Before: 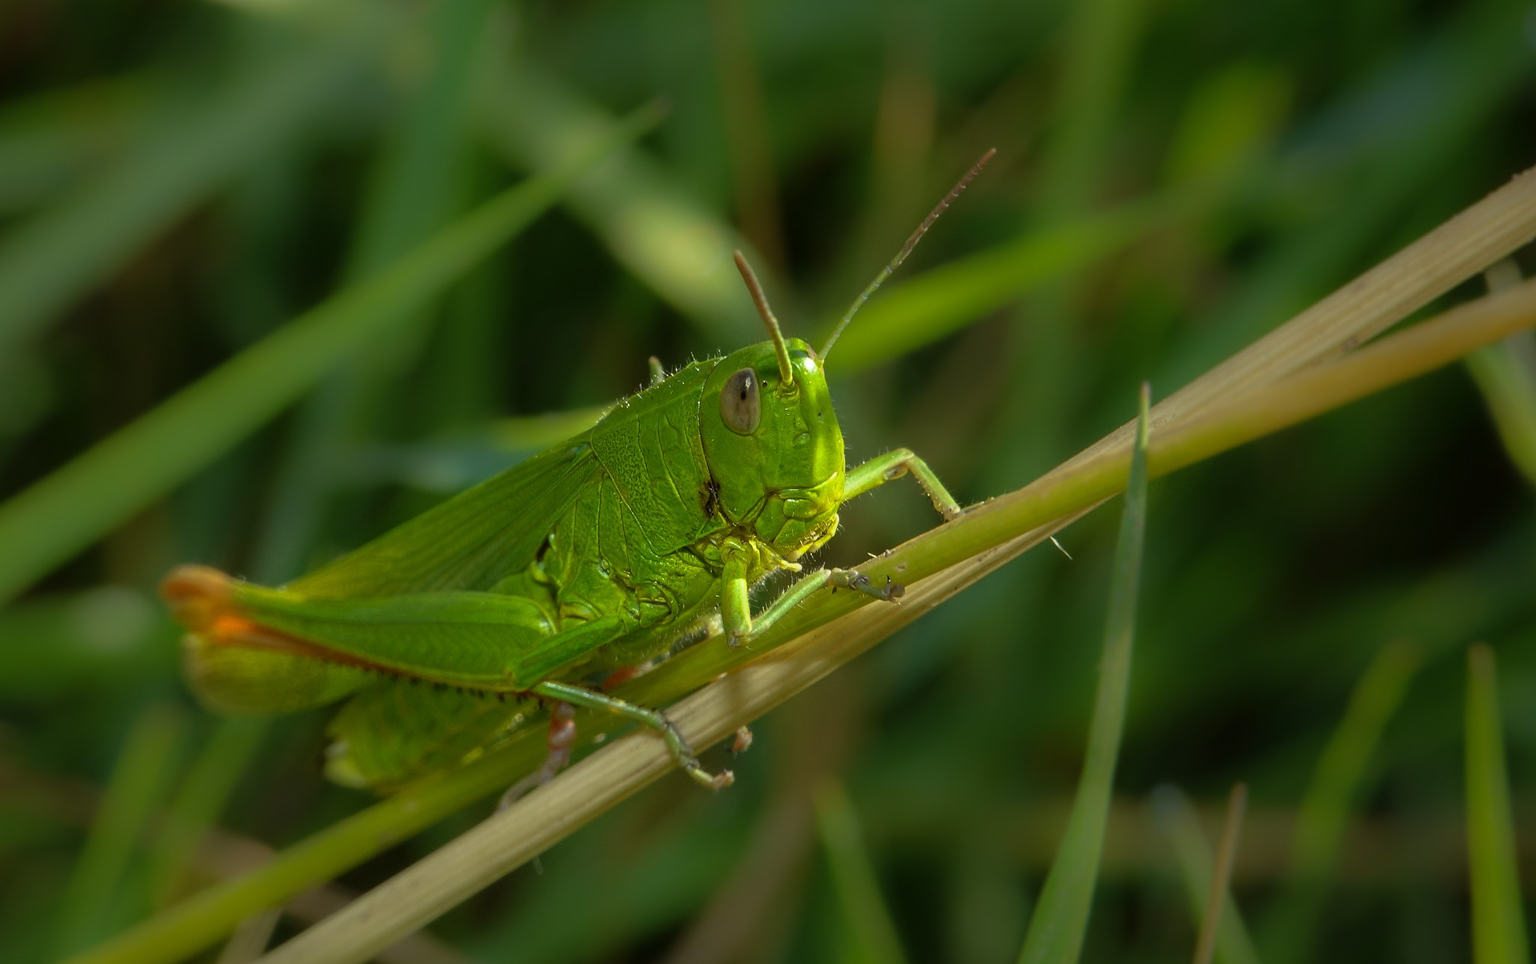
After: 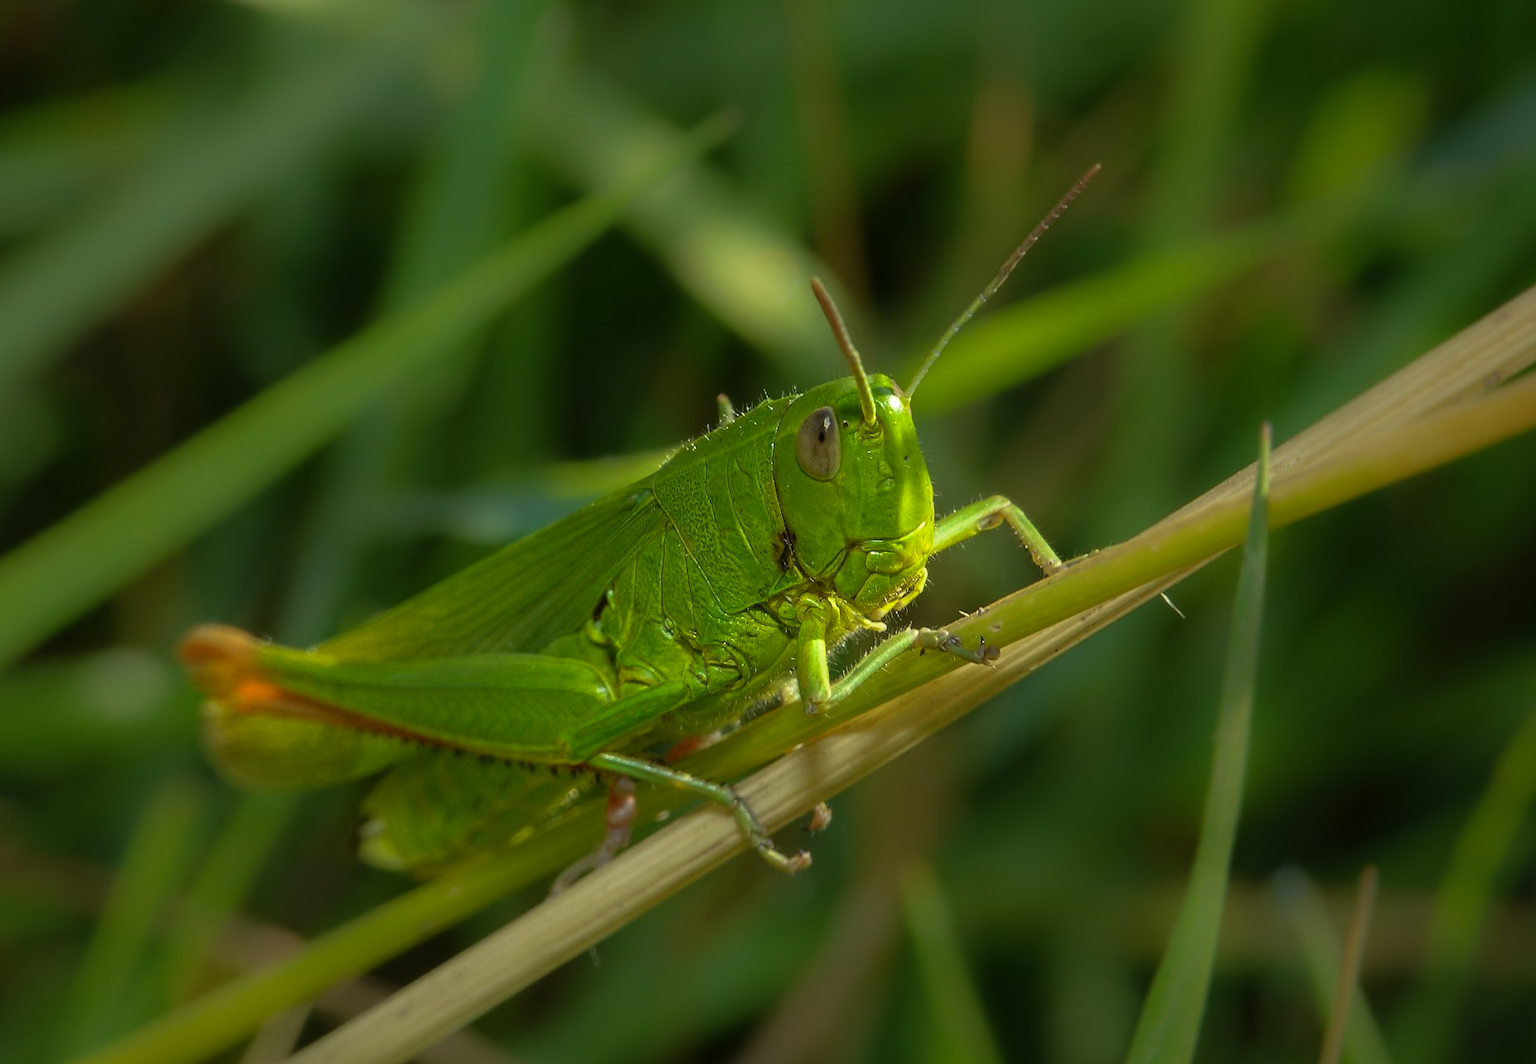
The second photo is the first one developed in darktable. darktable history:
crop: right 9.503%, bottom 0.022%
color correction: highlights b* 3.05
